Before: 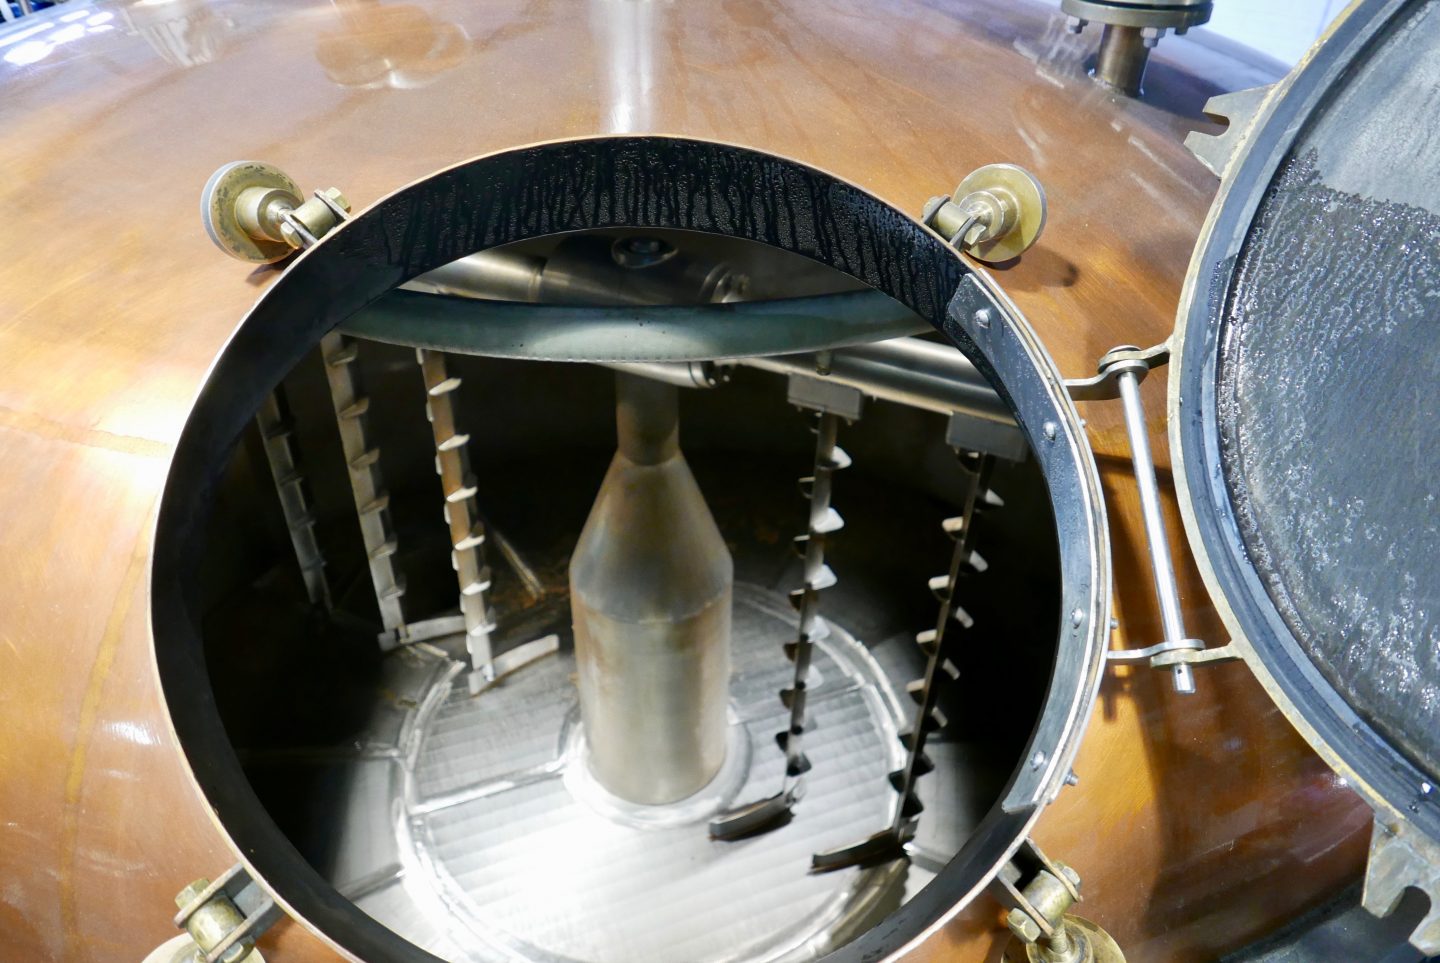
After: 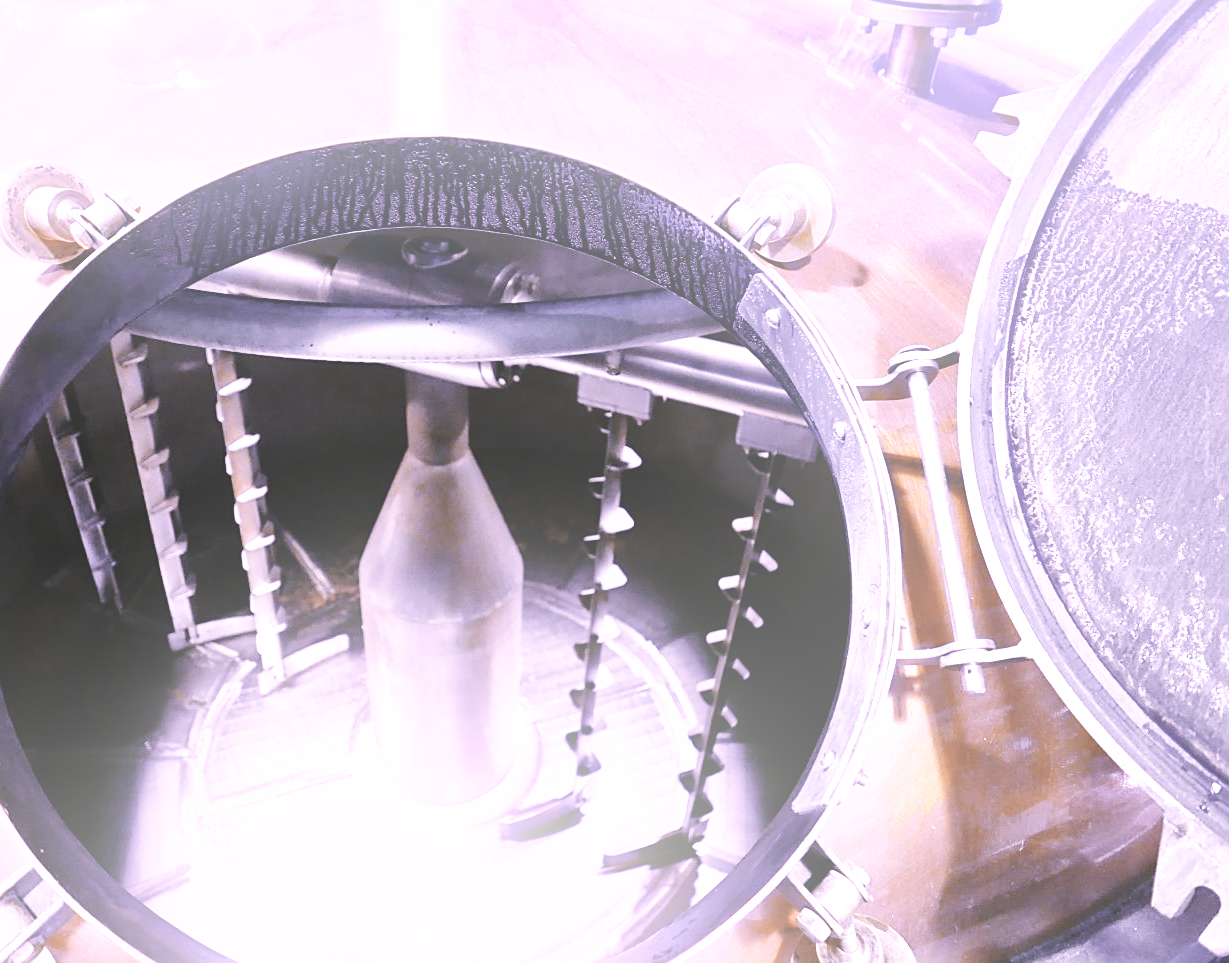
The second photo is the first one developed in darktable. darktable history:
sharpen: on, module defaults
base curve: curves: ch0 [(0, 0) (0.028, 0.03) (0.121, 0.232) (0.46, 0.748) (0.859, 0.968) (1, 1)], preserve colors none
shadows and highlights: low approximation 0.01, soften with gaussian
white balance: red 1.502, blue 2.365
levels: levels [0, 0.492, 0.984]
tone curve: color space Lab, linked channels, preserve colors none
local contrast: mode bilateral grid, contrast 20, coarseness 50, detail 130%, midtone range 0.2
color correction: saturation 0.3
bloom: size 38%, threshold 95%, strength 30%
local contrast "1": mode bilateral grid, contrast 20, coarseness 18, detail 152%, midtone range 0.2 | blend: blend mode normal (obsolete, clamping), opacity 100%; mask: uniform (no mask)
raw denoise: x [[0, 0.25, 0.5, 0.75, 1] ×4]
crop and rotate: left 14.584%
